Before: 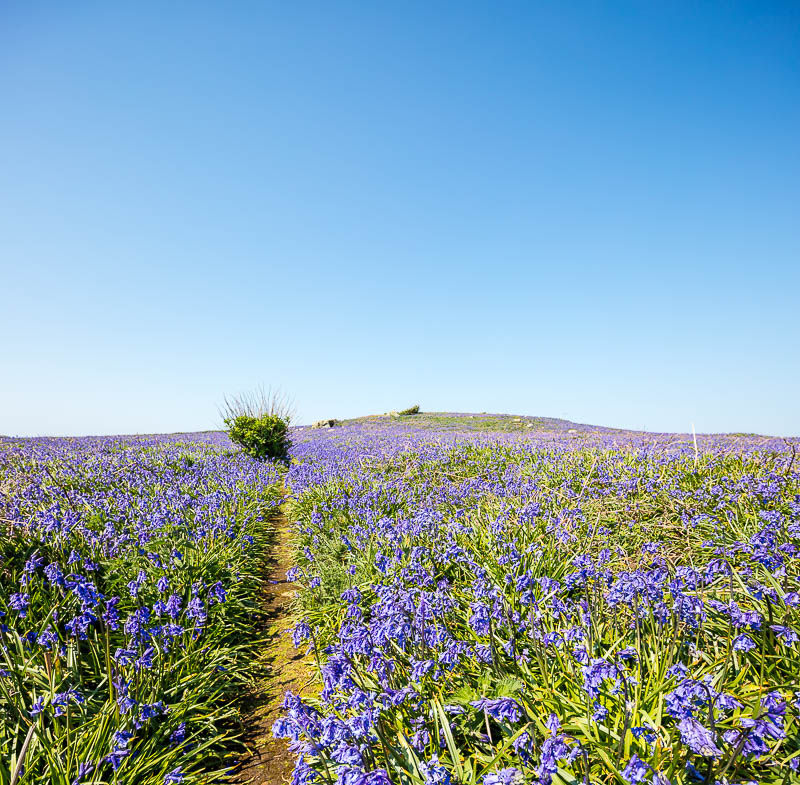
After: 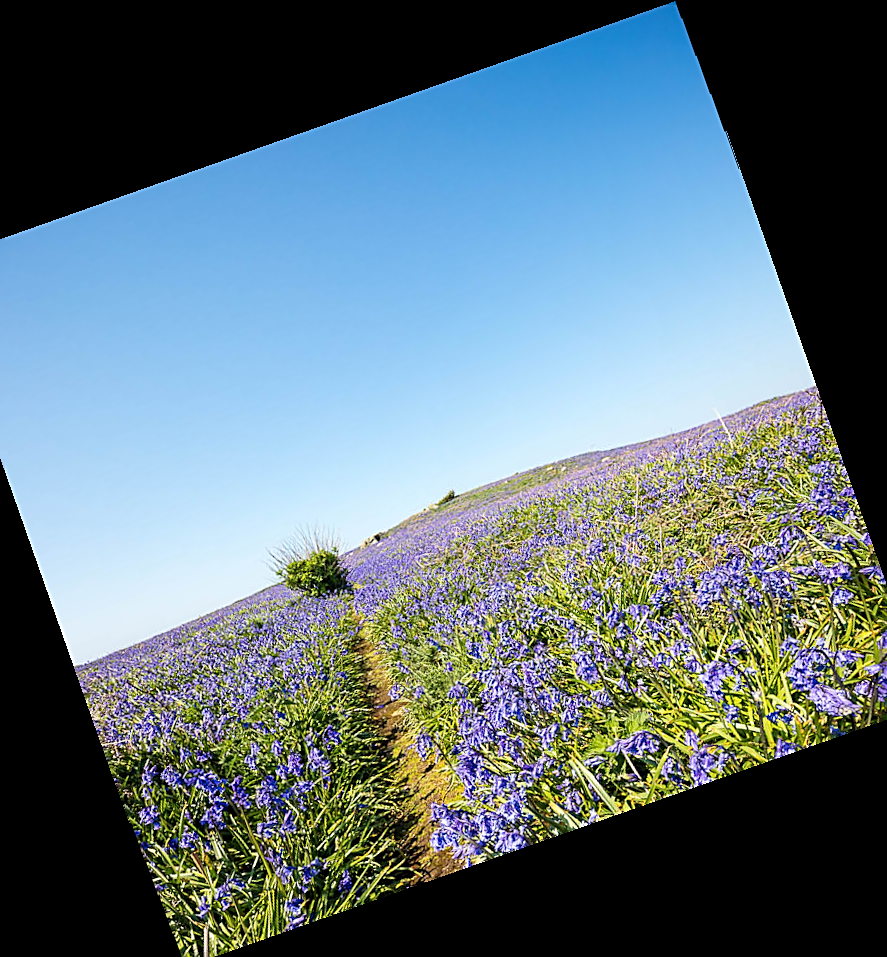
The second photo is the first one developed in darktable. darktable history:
sharpen: on, module defaults
rotate and perspective: rotation -1.42°, crop left 0.016, crop right 0.984, crop top 0.035, crop bottom 0.965
crop and rotate: angle 19.43°, left 6.812%, right 4.125%, bottom 1.087%
